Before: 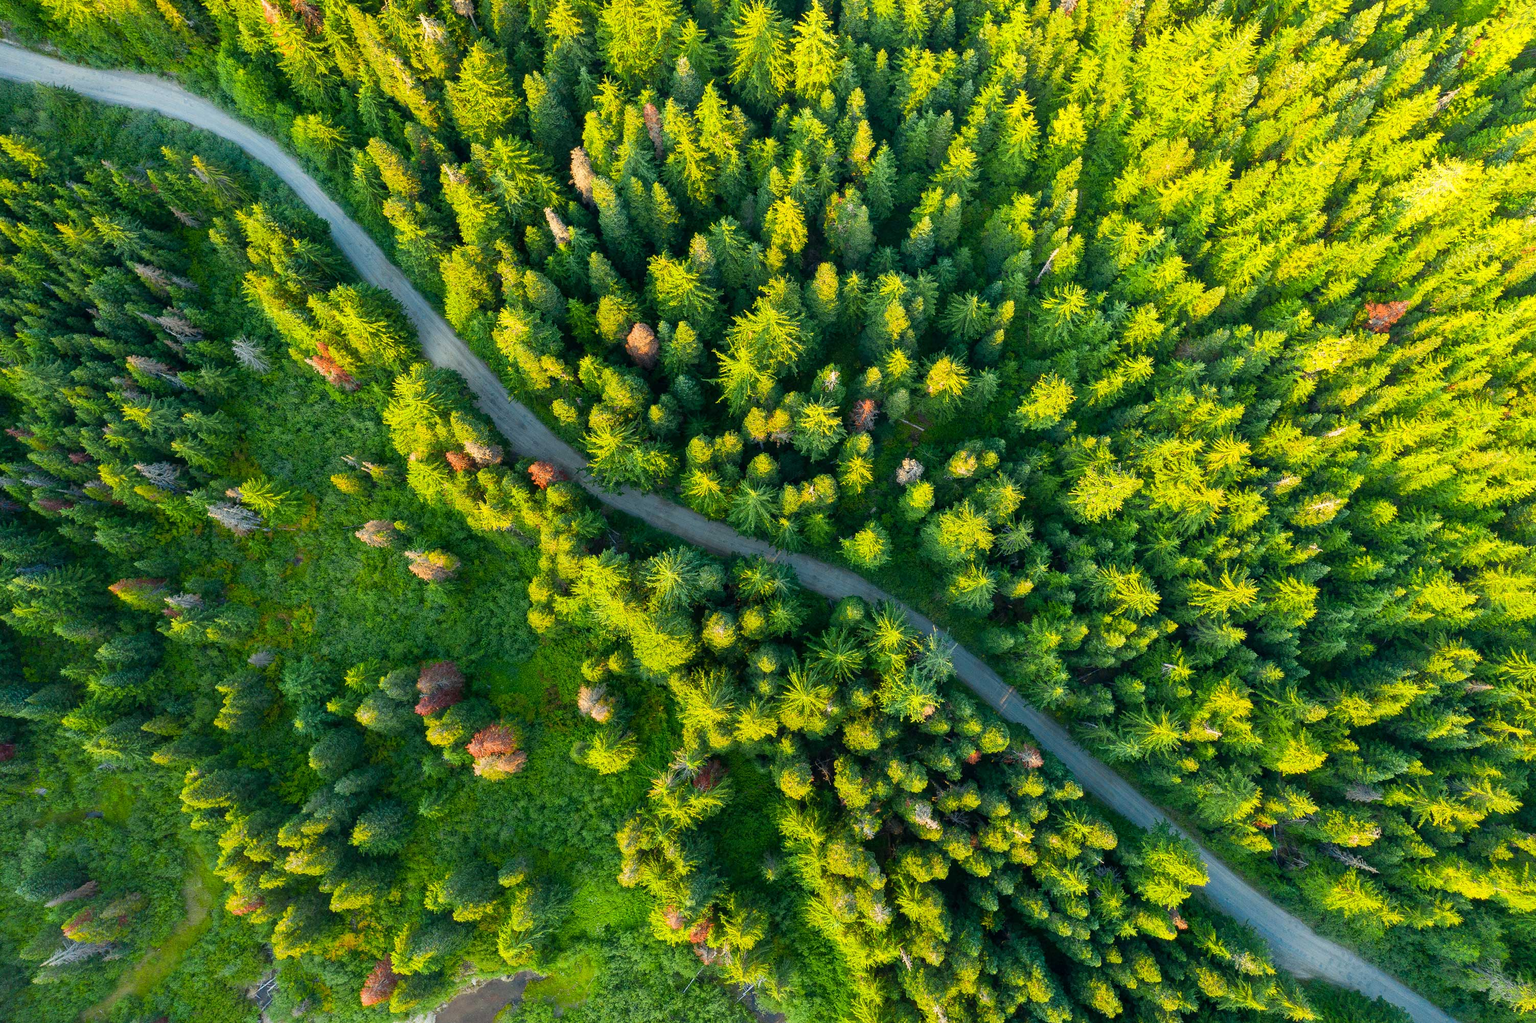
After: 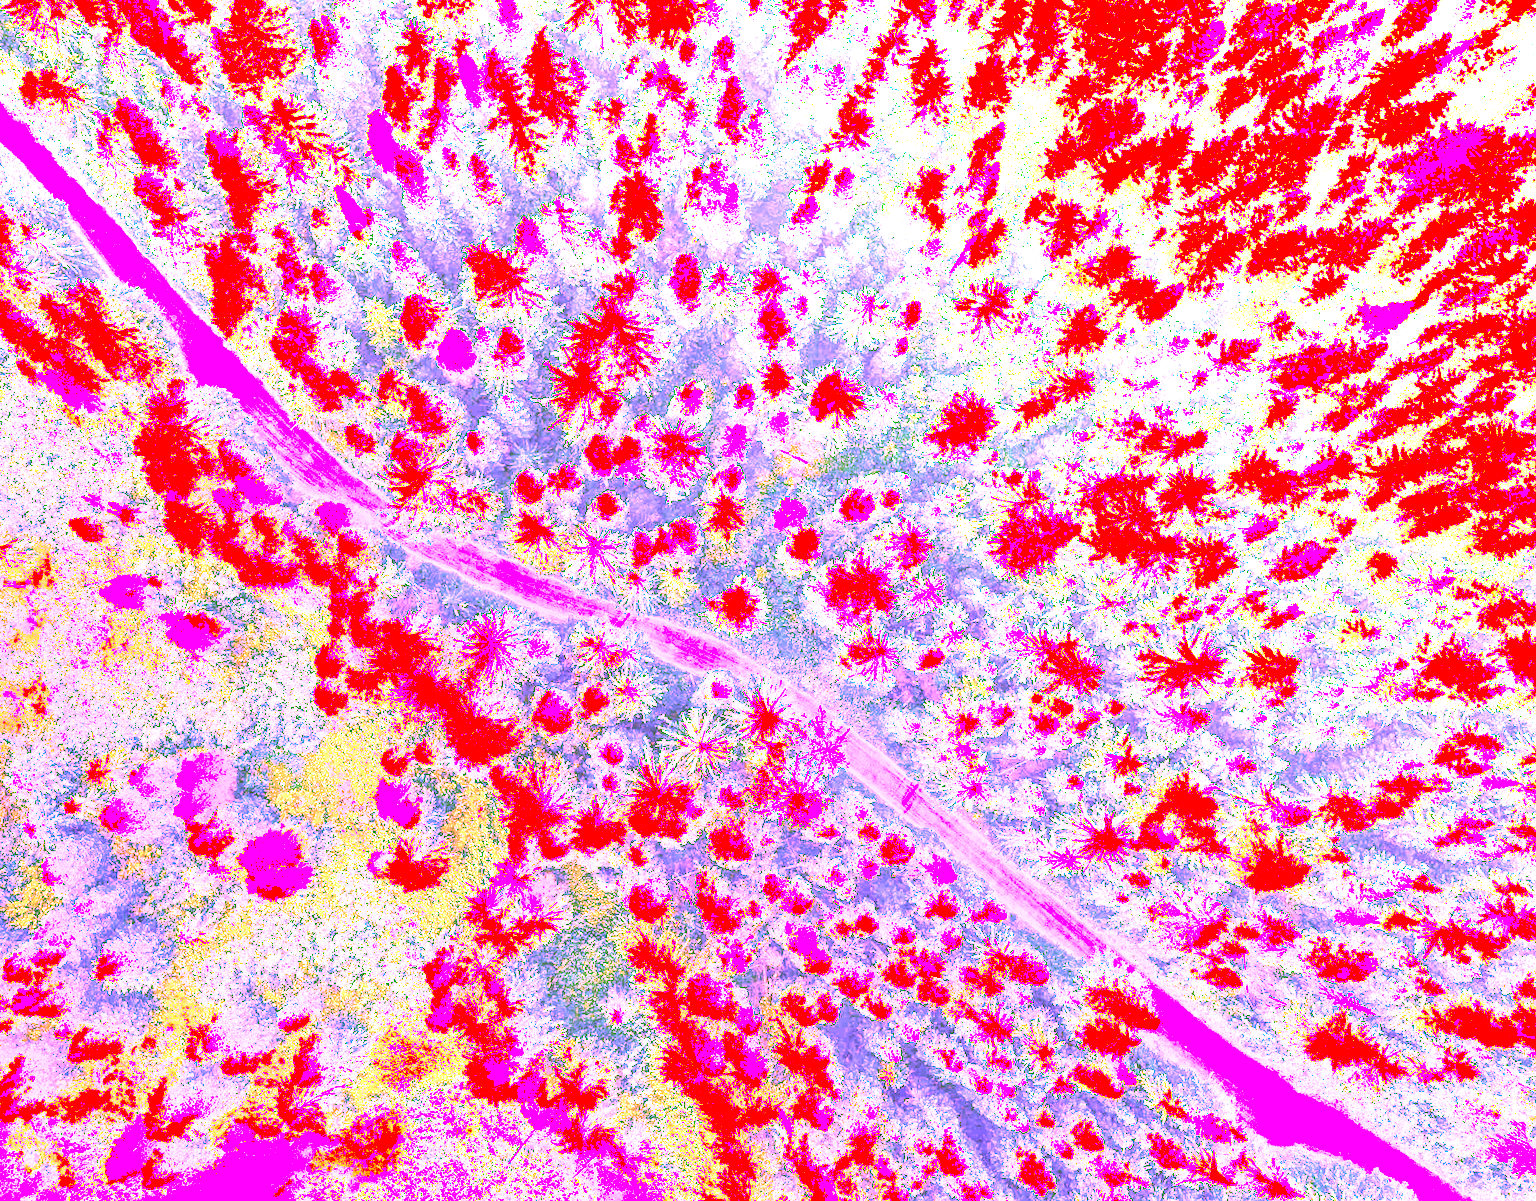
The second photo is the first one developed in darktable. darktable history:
exposure: black level correction 0, exposure 1.45 EV, compensate exposure bias true, compensate highlight preservation false
white balance: red 8, blue 8
crop and rotate: left 17.959%, top 5.771%, right 1.742%
local contrast: on, module defaults
